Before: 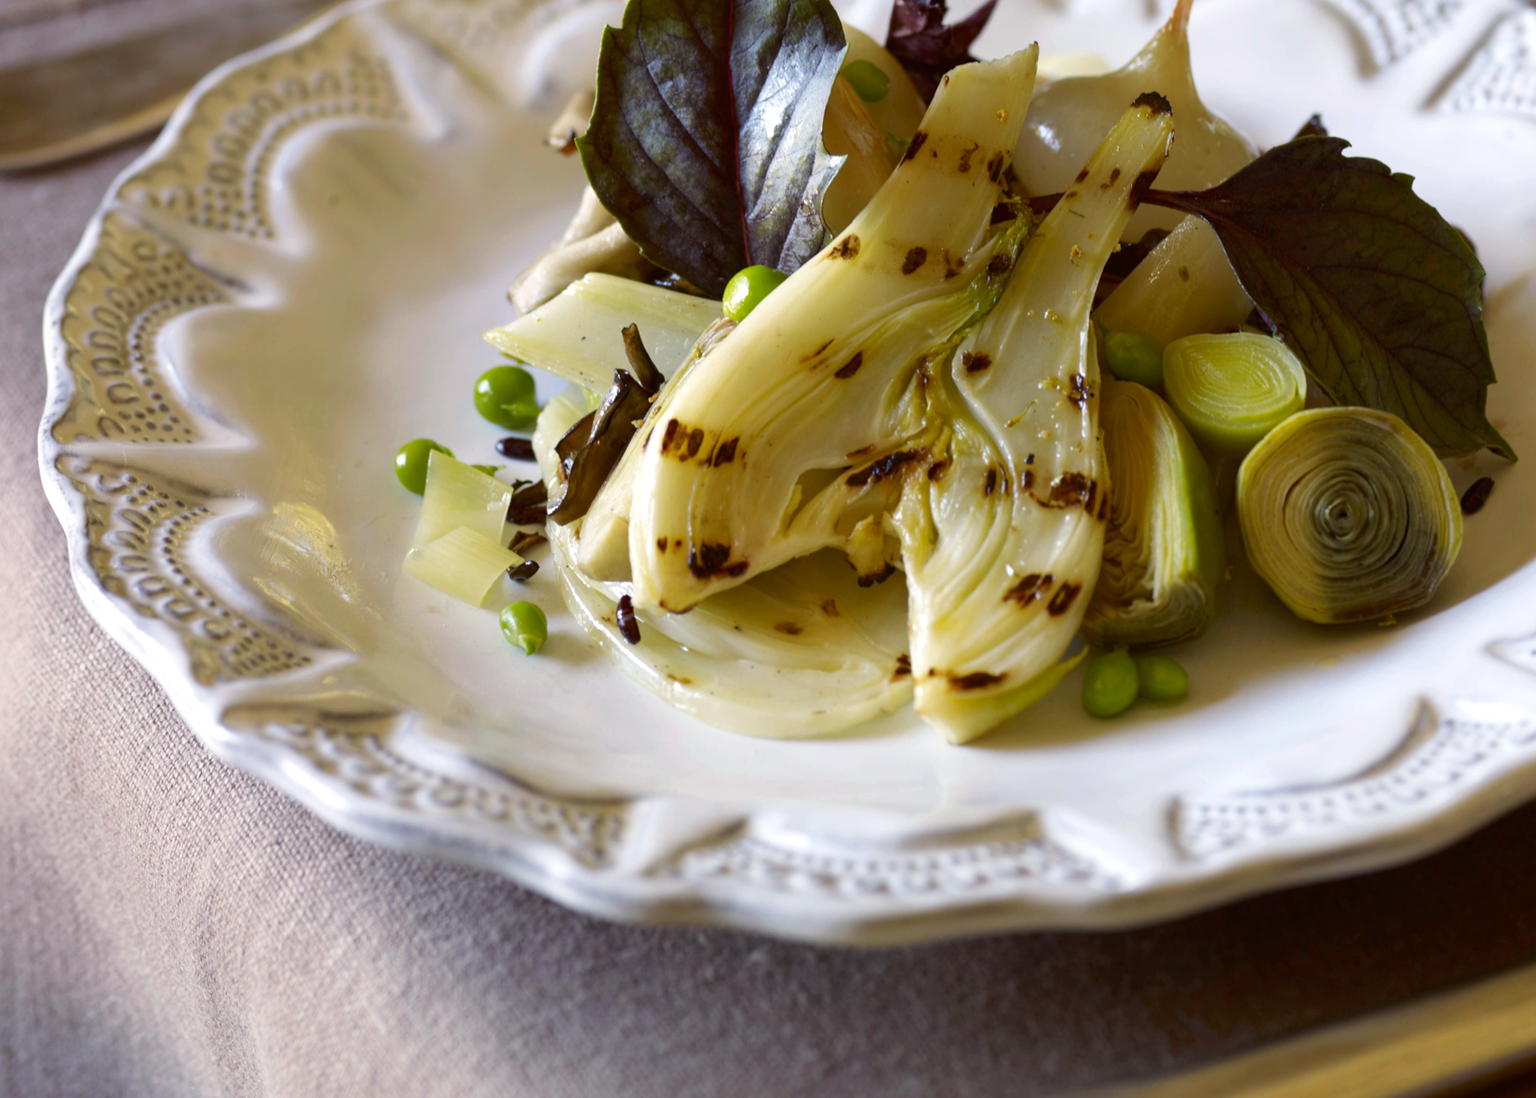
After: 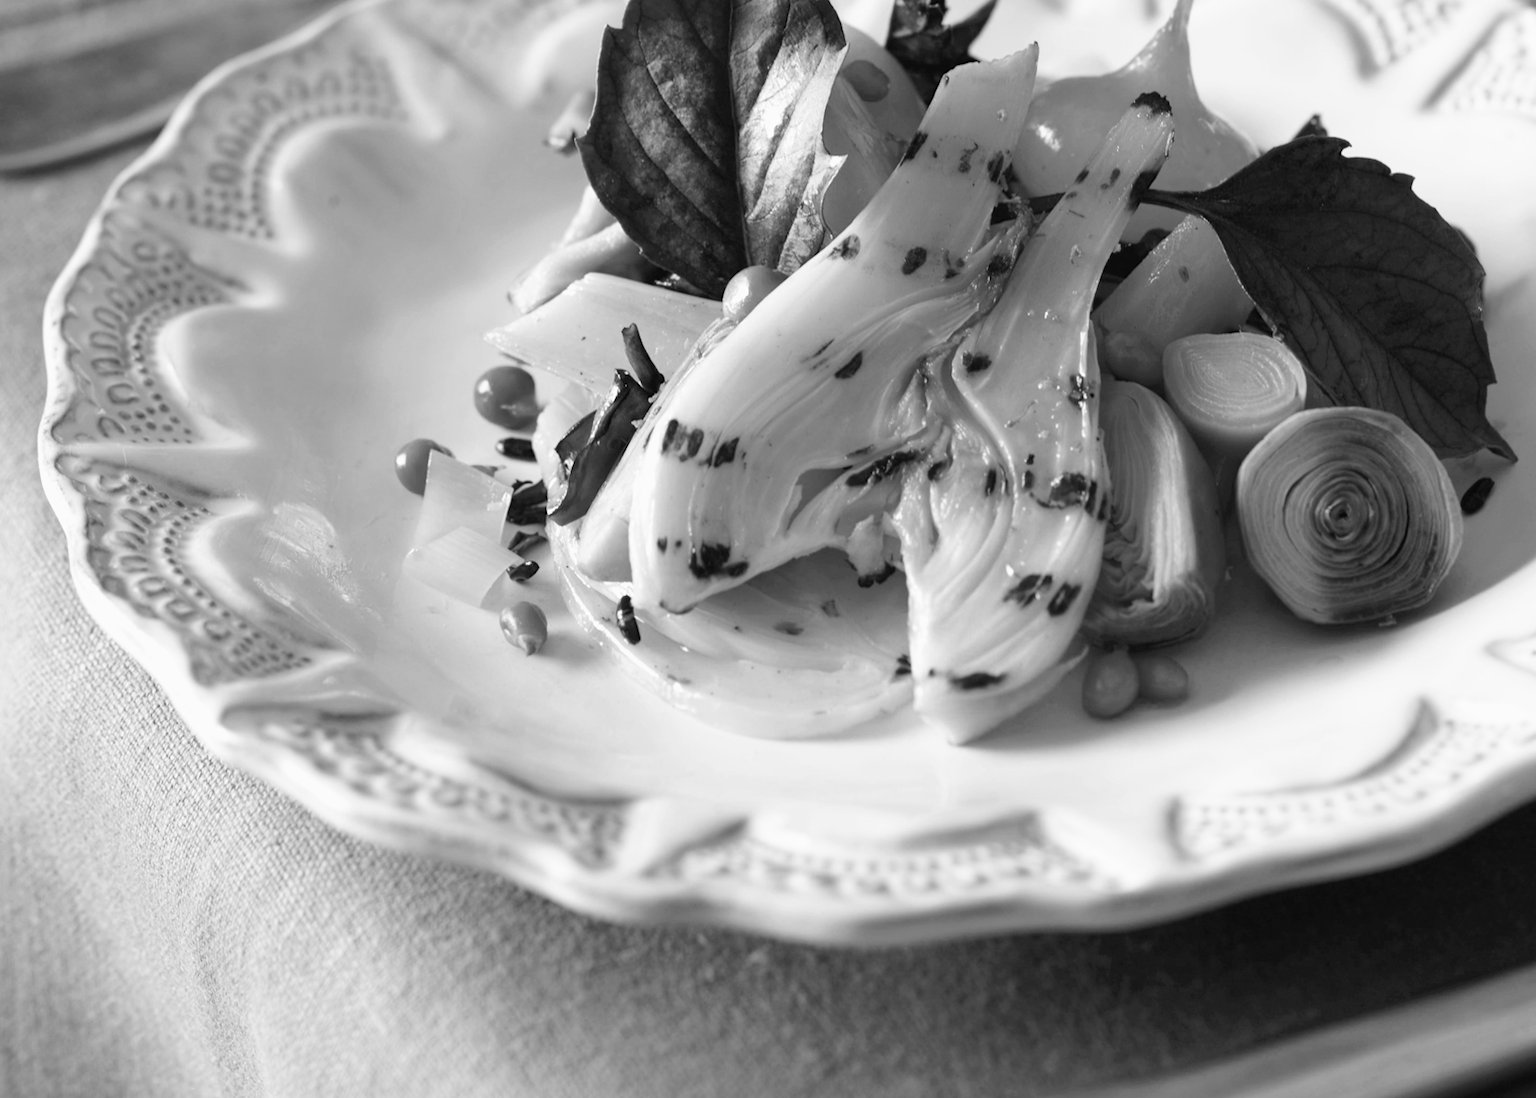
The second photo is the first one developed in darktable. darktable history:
tone curve: curves: ch0 [(0, 0) (0.003, 0.022) (0.011, 0.025) (0.025, 0.032) (0.044, 0.055) (0.069, 0.089) (0.1, 0.133) (0.136, 0.18) (0.177, 0.231) (0.224, 0.291) (0.277, 0.35) (0.335, 0.42) (0.399, 0.496) (0.468, 0.561) (0.543, 0.632) (0.623, 0.706) (0.709, 0.783) (0.801, 0.865) (0.898, 0.947) (1, 1)], preserve colors none
color look up table: target L [92.35, 85.27, 88.47, 85.98, 86.34, 74.78, 77.71, 48.04, 64.74, 55.15, 51.62, 37.82, 40.73, 23.07, 11.59, 8.923, 200.09, 78.43, 76.61, 69.98, 68.12, 58.64, 69.98, 46.97, 51.22, 50.83, 40.18, 36.85, 24.42, 90.94, 72.21, 84.56, 79.88, 67.74, 79.88, 69.24, 62.46, 41.96, 39.9, 35.16, 13.23, 16.11, 92.35, 89.88, 82.41, 63.6, 61.7, 26.8, 23.97], target a [-0.003, -0.001, 0 ×5, -0.001, 0 ×10, -0.001, 0, 0, -0.001, 0, 0.001, 0, 0, 0.001, 0, 0, -0.003, -0.001, -0.001, 0 ×4, -0.001, 0 ×5, -0.003, 0 ×6], target b [0.024, 0.023, 0.001, 0.001, 0.001, 0.002, 0.001, 0.018, 0.002 ×4, -0.002, 0.002, -0.001, -0.001, 0, 0.001, 0.022, 0.002, 0.002, 0.019, 0.002, -0.003, 0.002, 0.002, -0.002, -0.002, 0.001, 0.025, 0.021, 0.002, 0.001, 0.002, 0.001, 0.002 ×4, -0.002, 0.001, -0.001, 0.024, 0.001, 0.001, 0.002, 0.002, -0.002, 0.002], num patches 49
